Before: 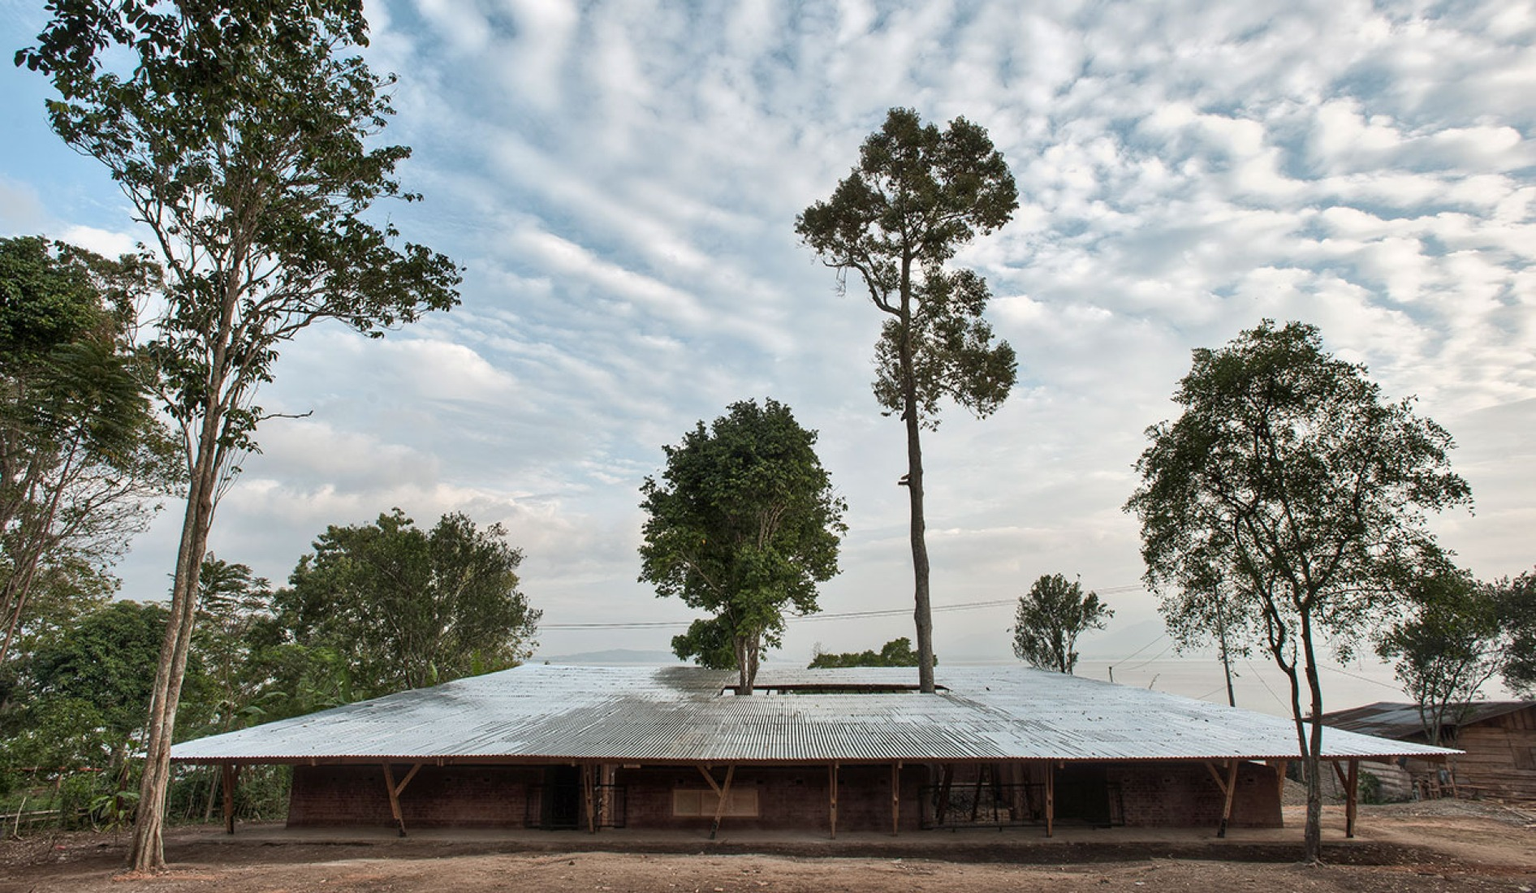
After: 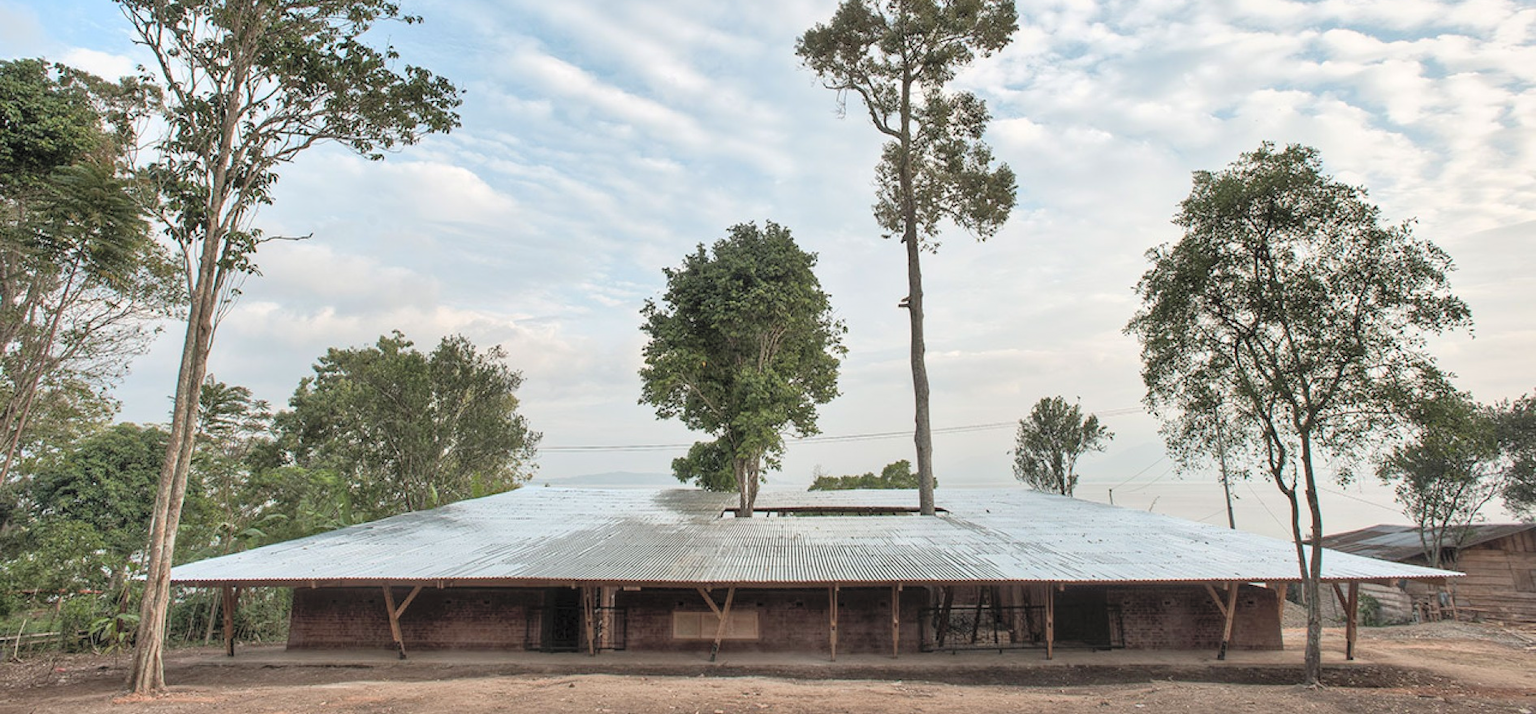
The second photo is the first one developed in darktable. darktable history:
contrast brightness saturation: brightness 0.28
crop and rotate: top 19.998%
